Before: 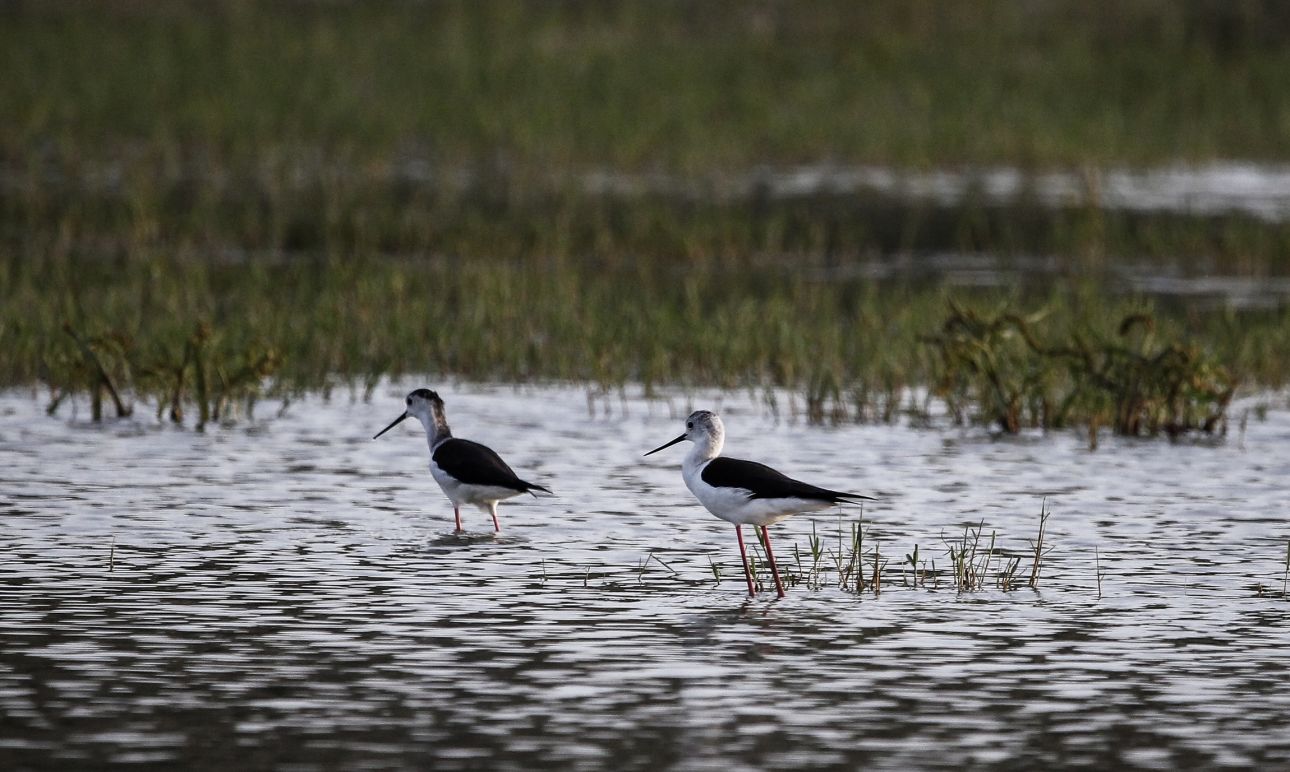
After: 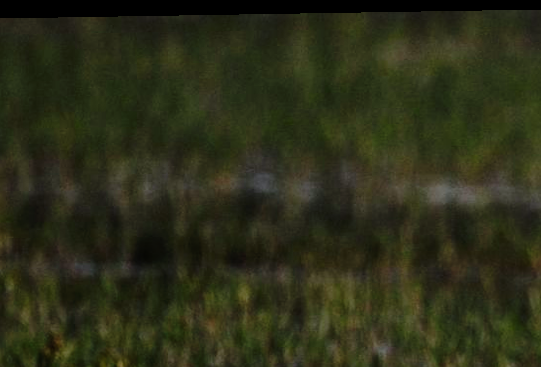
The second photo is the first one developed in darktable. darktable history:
rotate and perspective: lens shift (horizontal) -0.055, automatic cropping off
color calibration: illuminant as shot in camera, x 0.358, y 0.373, temperature 4628.91 K
crop and rotate: left 10.817%, top 0.062%, right 47.194%, bottom 53.626%
tone curve: curves: ch0 [(0, 0) (0.003, 0.003) (0.011, 0.005) (0.025, 0.008) (0.044, 0.012) (0.069, 0.02) (0.1, 0.031) (0.136, 0.047) (0.177, 0.088) (0.224, 0.141) (0.277, 0.222) (0.335, 0.32) (0.399, 0.422) (0.468, 0.523) (0.543, 0.621) (0.623, 0.715) (0.709, 0.796) (0.801, 0.88) (0.898, 0.962) (1, 1)], preserve colors none
